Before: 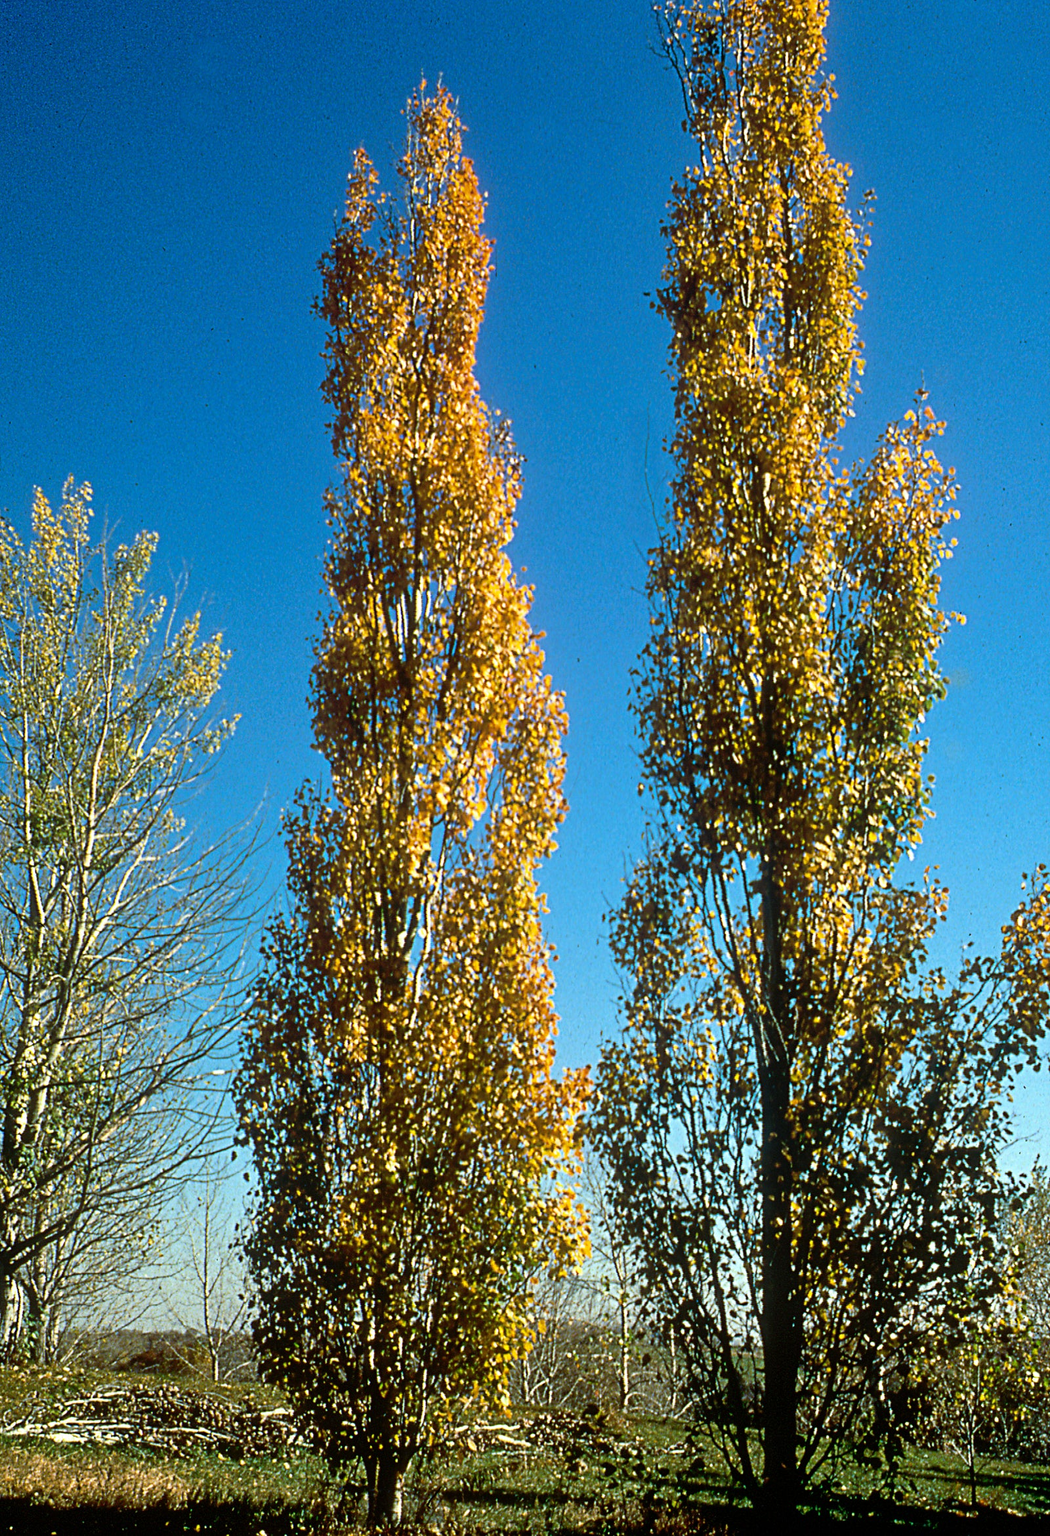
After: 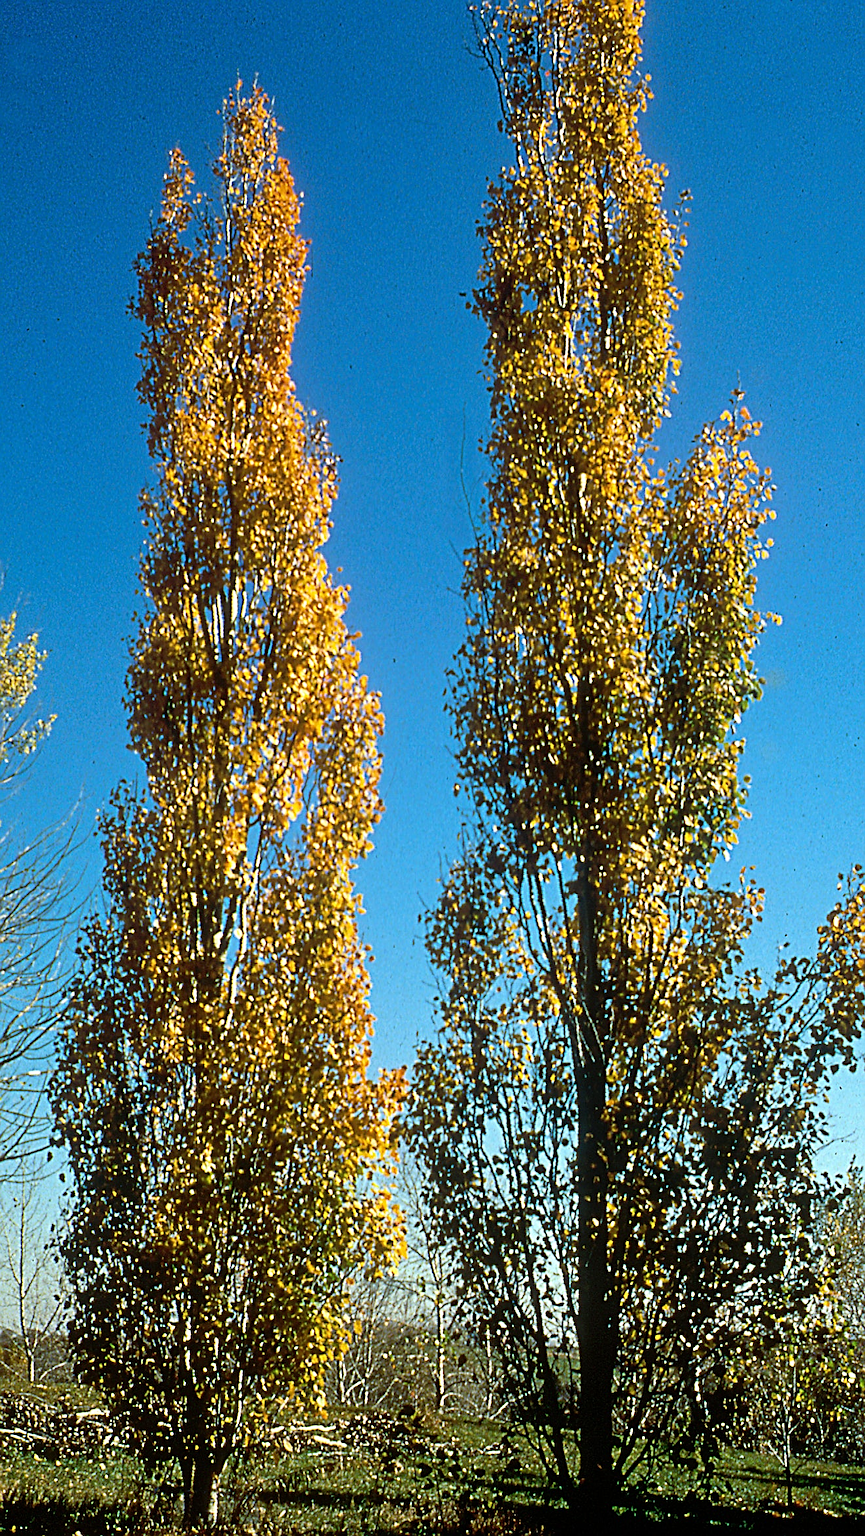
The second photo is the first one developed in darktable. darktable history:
crop: left 17.582%, bottom 0.031%
sharpen: on, module defaults
